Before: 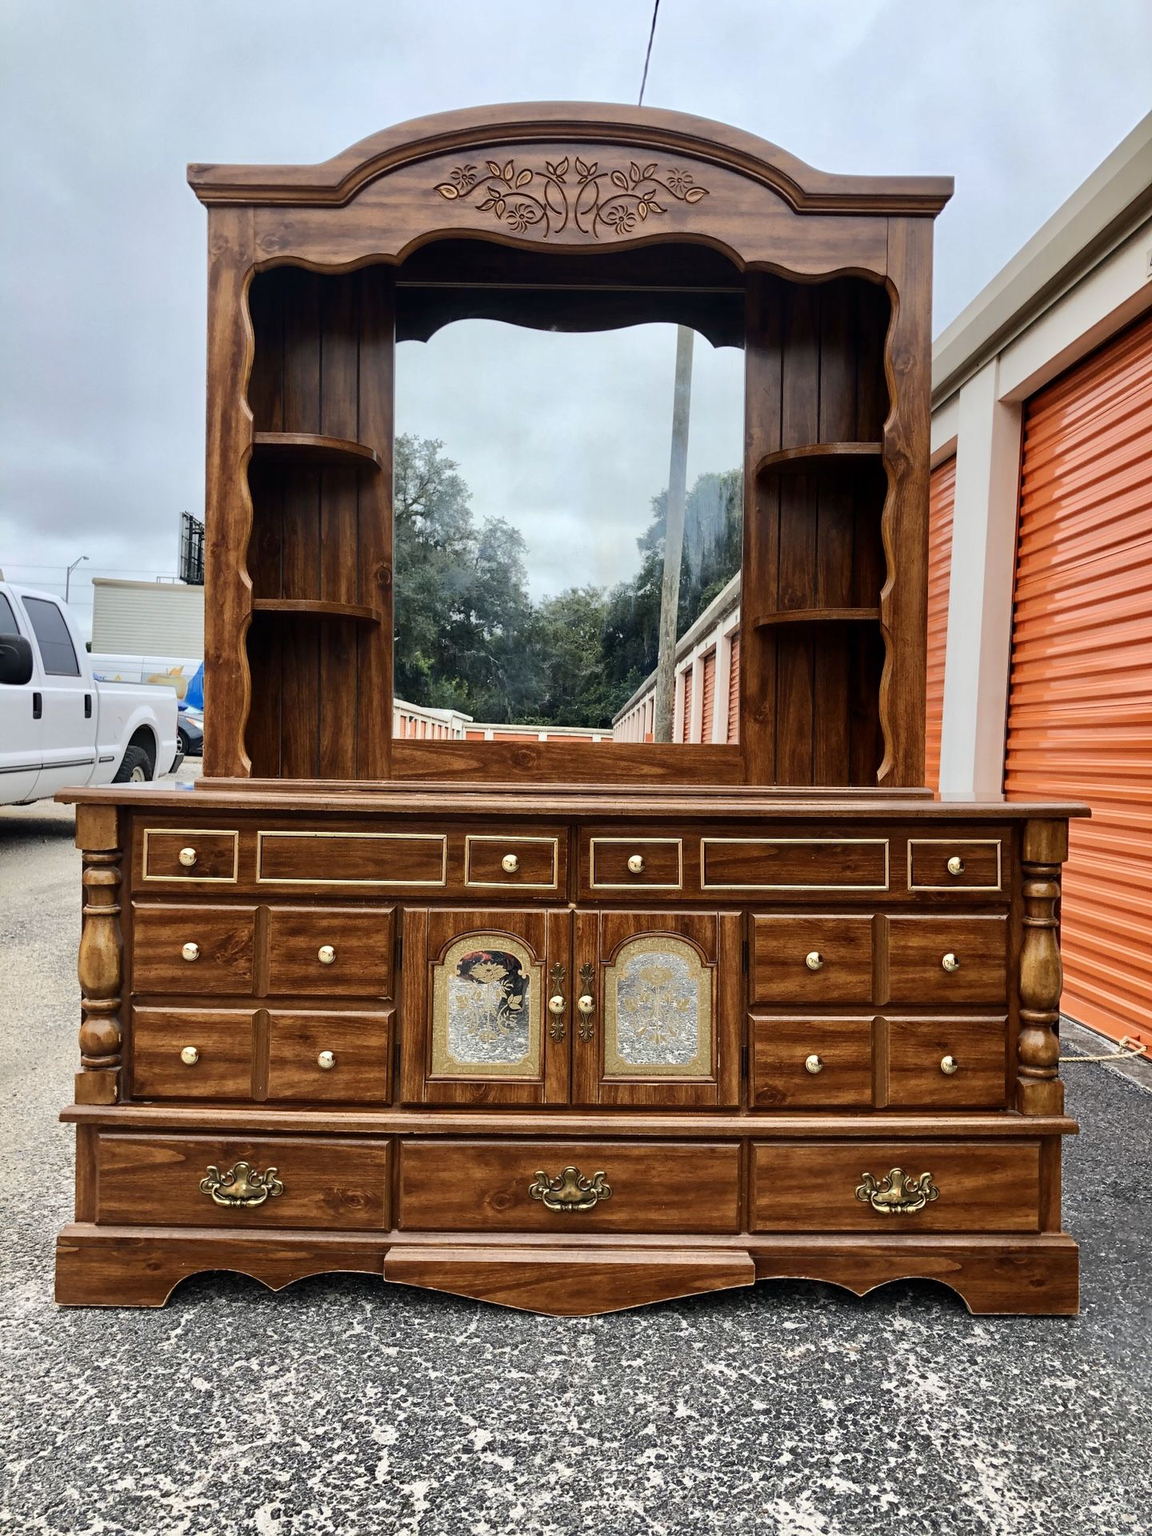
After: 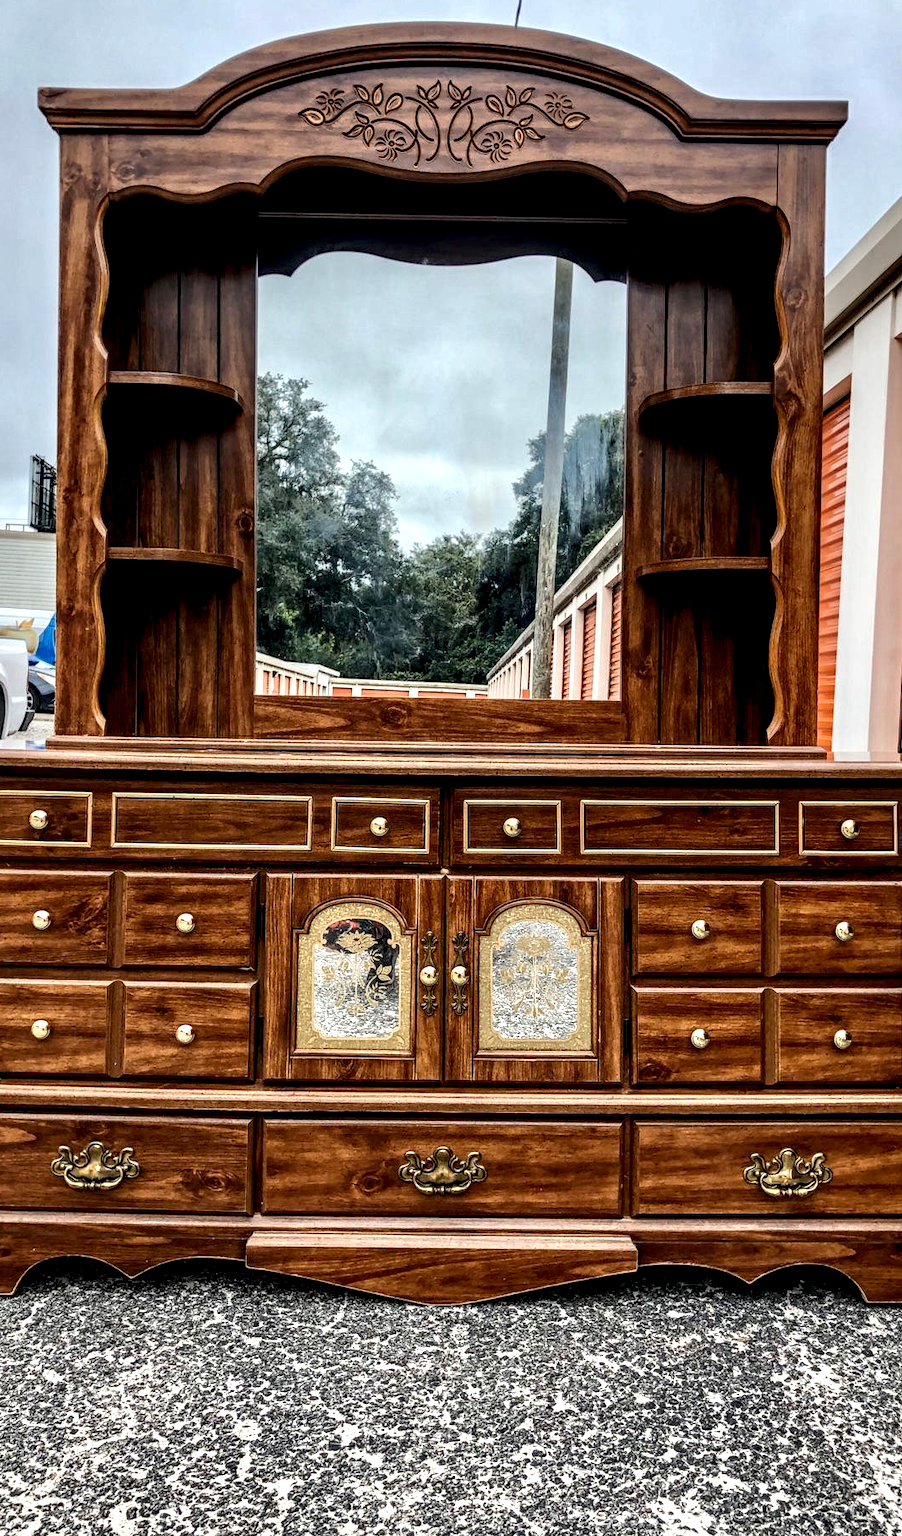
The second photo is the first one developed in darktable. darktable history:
crop and rotate: left 13.189%, top 5.263%, right 12.577%
local contrast: highlights 21%, detail 196%
